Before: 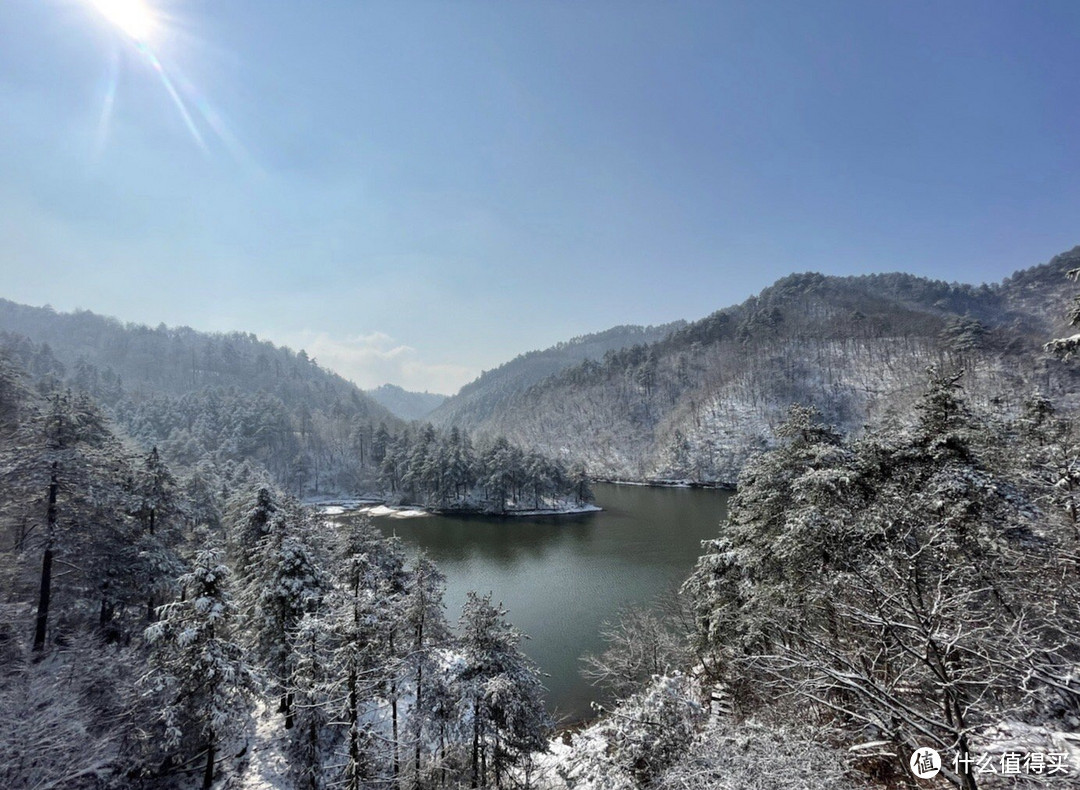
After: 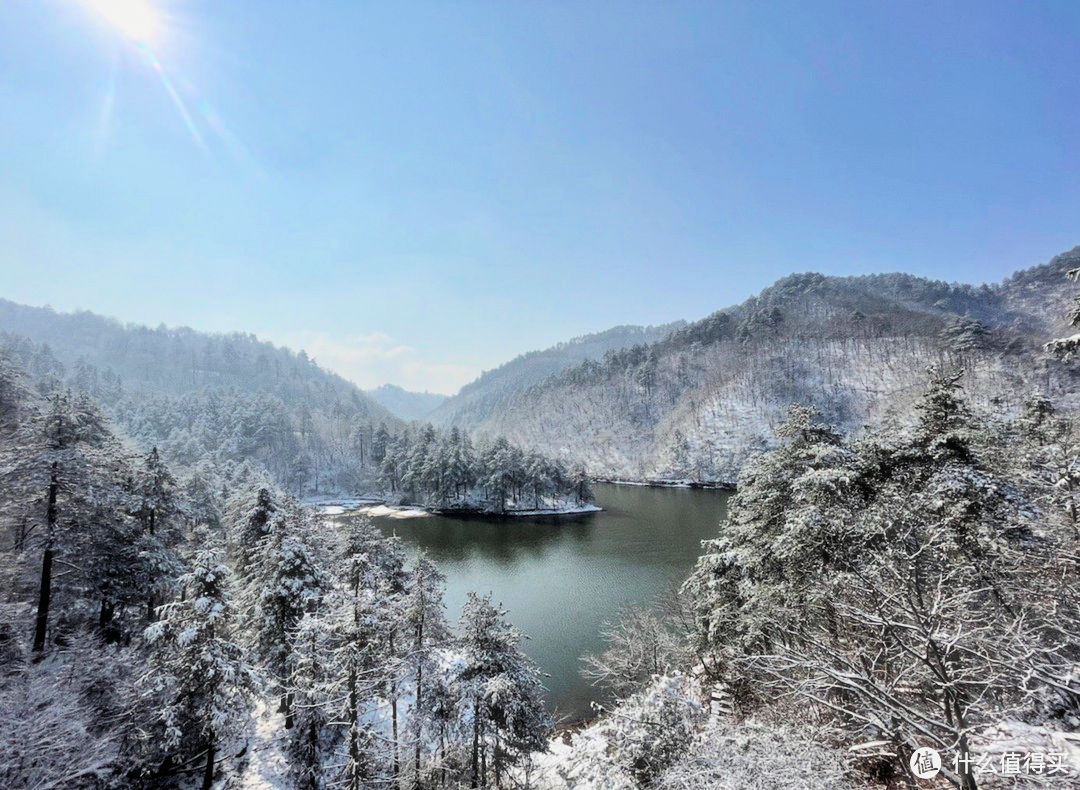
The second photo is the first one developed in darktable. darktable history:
haze removal: strength -0.063, adaptive false
exposure: exposure 0.65 EV, compensate highlight preservation false
filmic rgb: black relative exposure -5.15 EV, white relative exposure 4 EV, hardness 2.87, contrast 1.188, color science v6 (2022)
tone equalizer: on, module defaults
